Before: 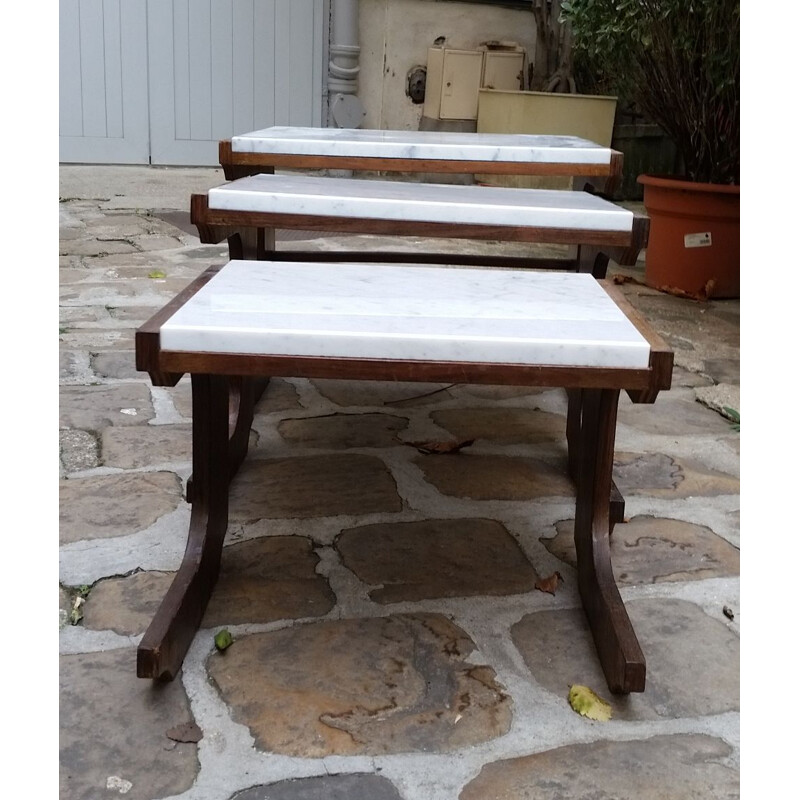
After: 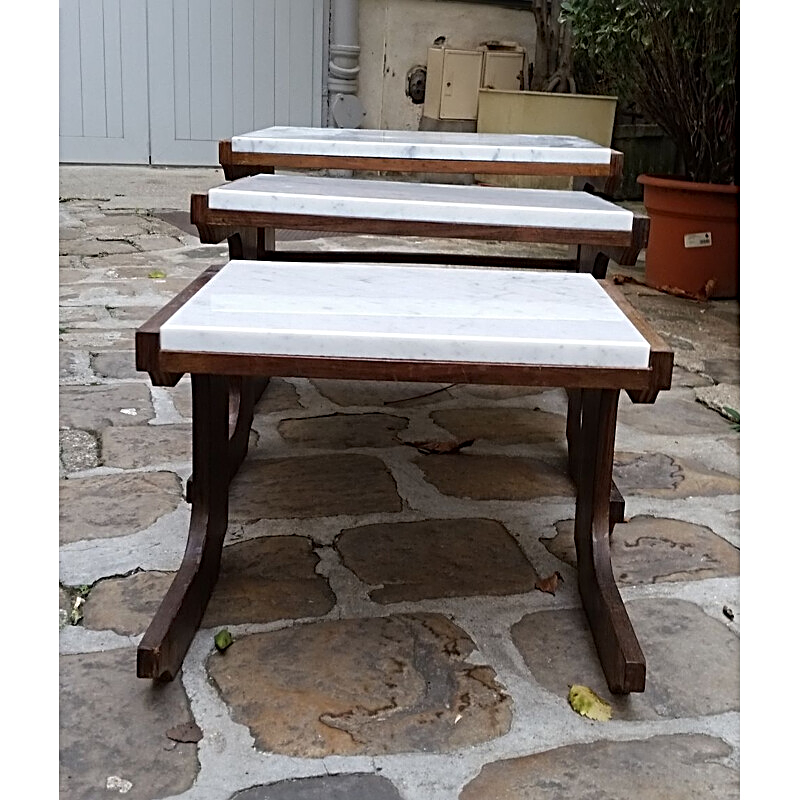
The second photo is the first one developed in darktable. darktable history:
sharpen: radius 2.815, amount 0.705
